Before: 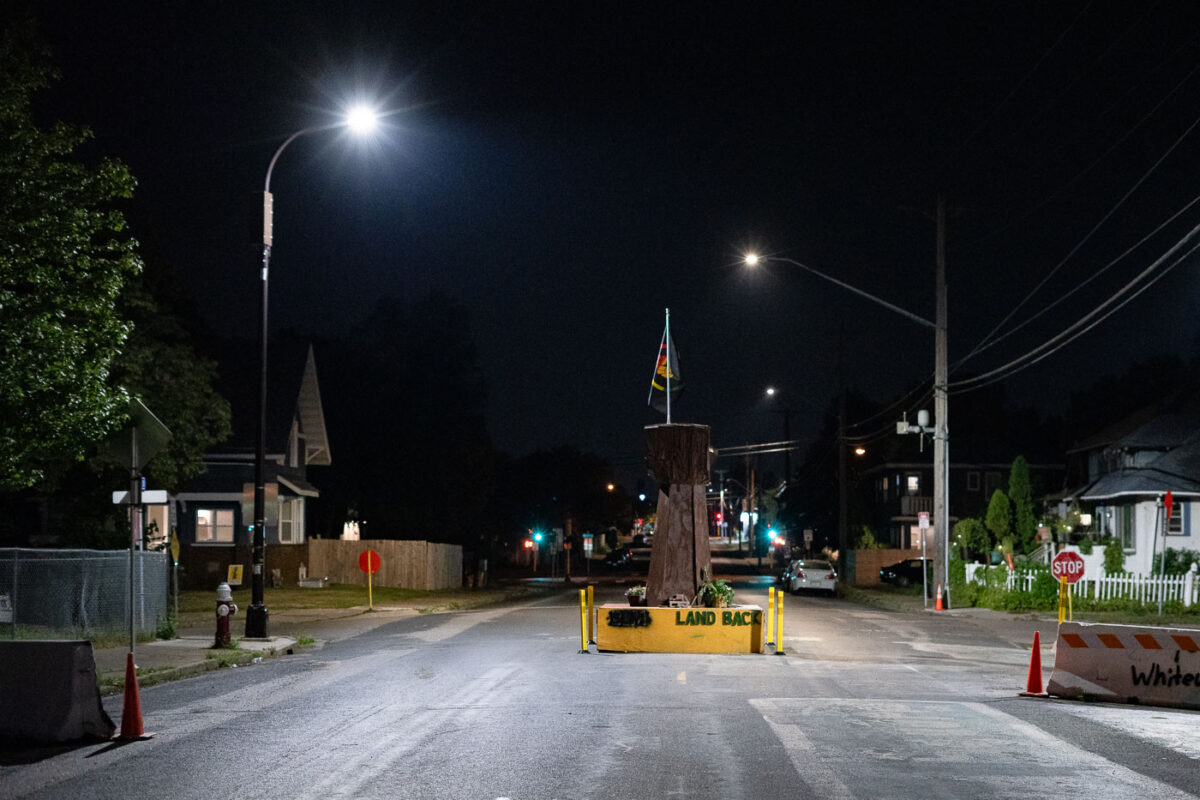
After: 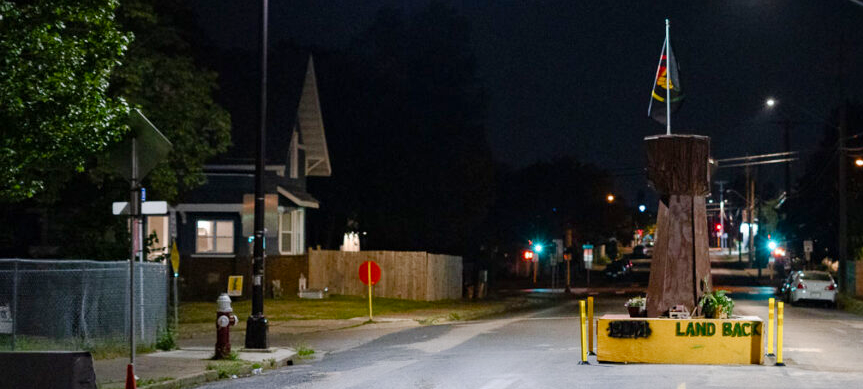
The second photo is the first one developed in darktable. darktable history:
color balance rgb: perceptual saturation grading › global saturation 20%, perceptual saturation grading › highlights -25.628%, perceptual saturation grading › shadows 25.477%
crop: top 36.142%, right 28.069%, bottom 15.177%
base curve: curves: ch0 [(0, 0) (0.262, 0.32) (0.722, 0.705) (1, 1)], preserve colors none
